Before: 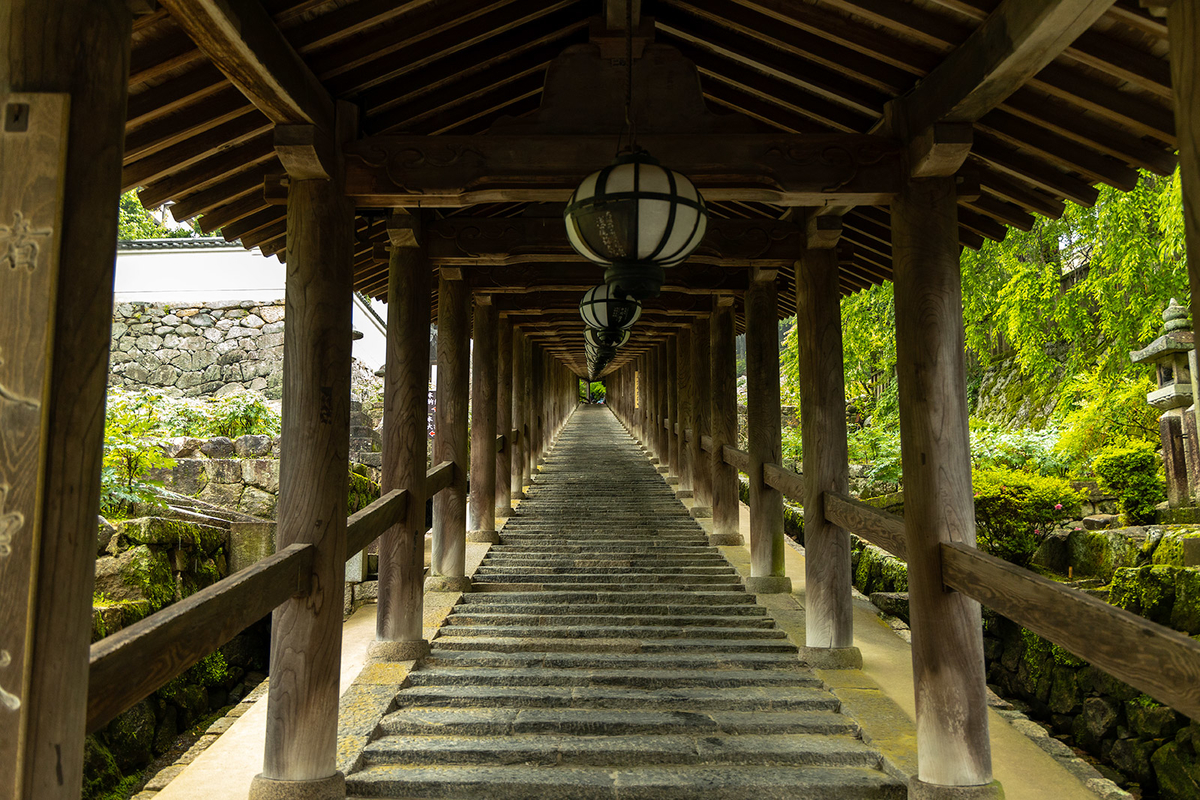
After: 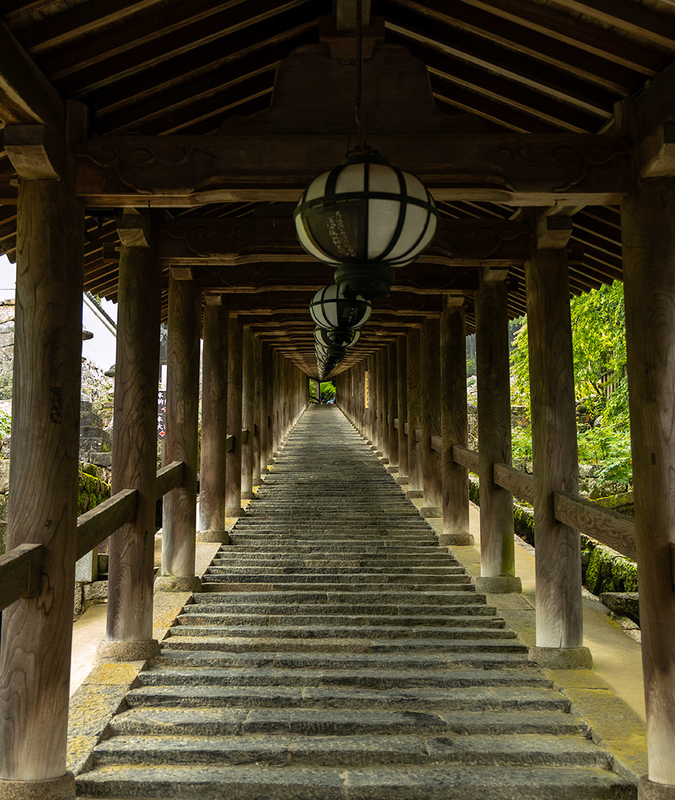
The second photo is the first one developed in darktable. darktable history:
crop and rotate: left 22.516%, right 21.234%
white balance: red 1.009, blue 1.027
